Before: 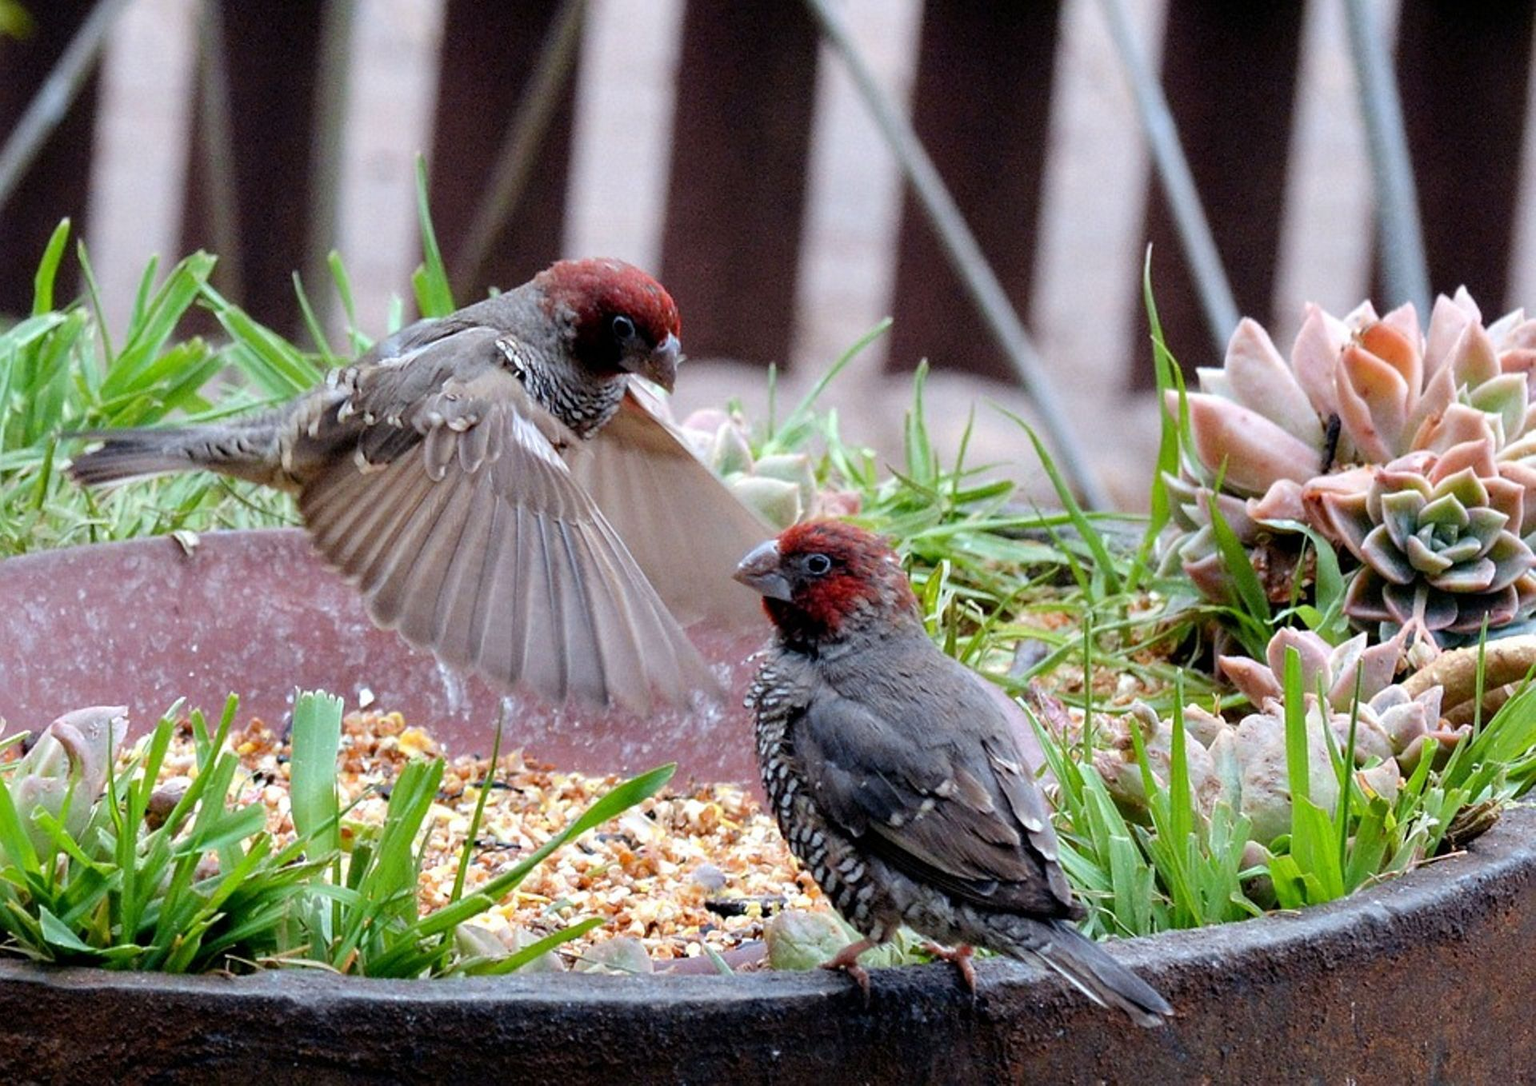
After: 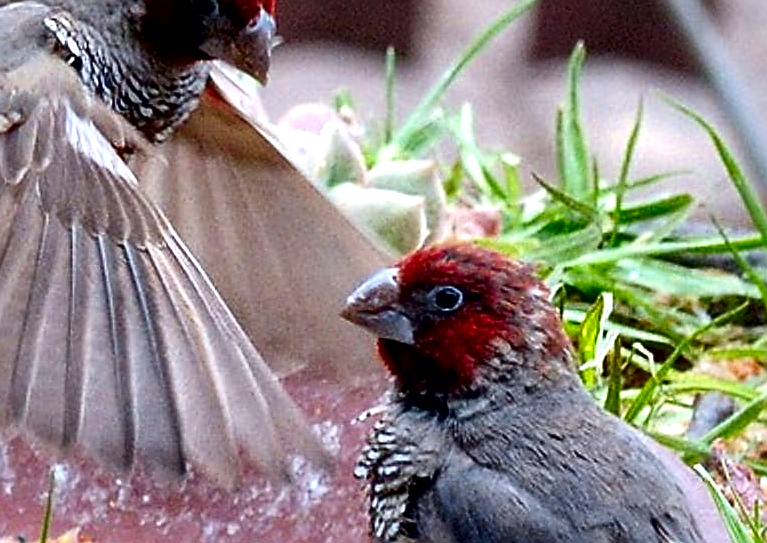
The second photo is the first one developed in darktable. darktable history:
local contrast: mode bilateral grid, contrast 44, coarseness 69, detail 214%, midtone range 0.2
sharpen: radius 1.4, amount 1.25, threshold 0.7
crop: left 30%, top 30%, right 30%, bottom 30%
color zones: curves: ch0 [(0, 0.613) (0.01, 0.613) (0.245, 0.448) (0.498, 0.529) (0.642, 0.665) (0.879, 0.777) (0.99, 0.613)]; ch1 [(0, 0) (0.143, 0) (0.286, 0) (0.429, 0) (0.571, 0) (0.714, 0) (0.857, 0)], mix -131.09%
